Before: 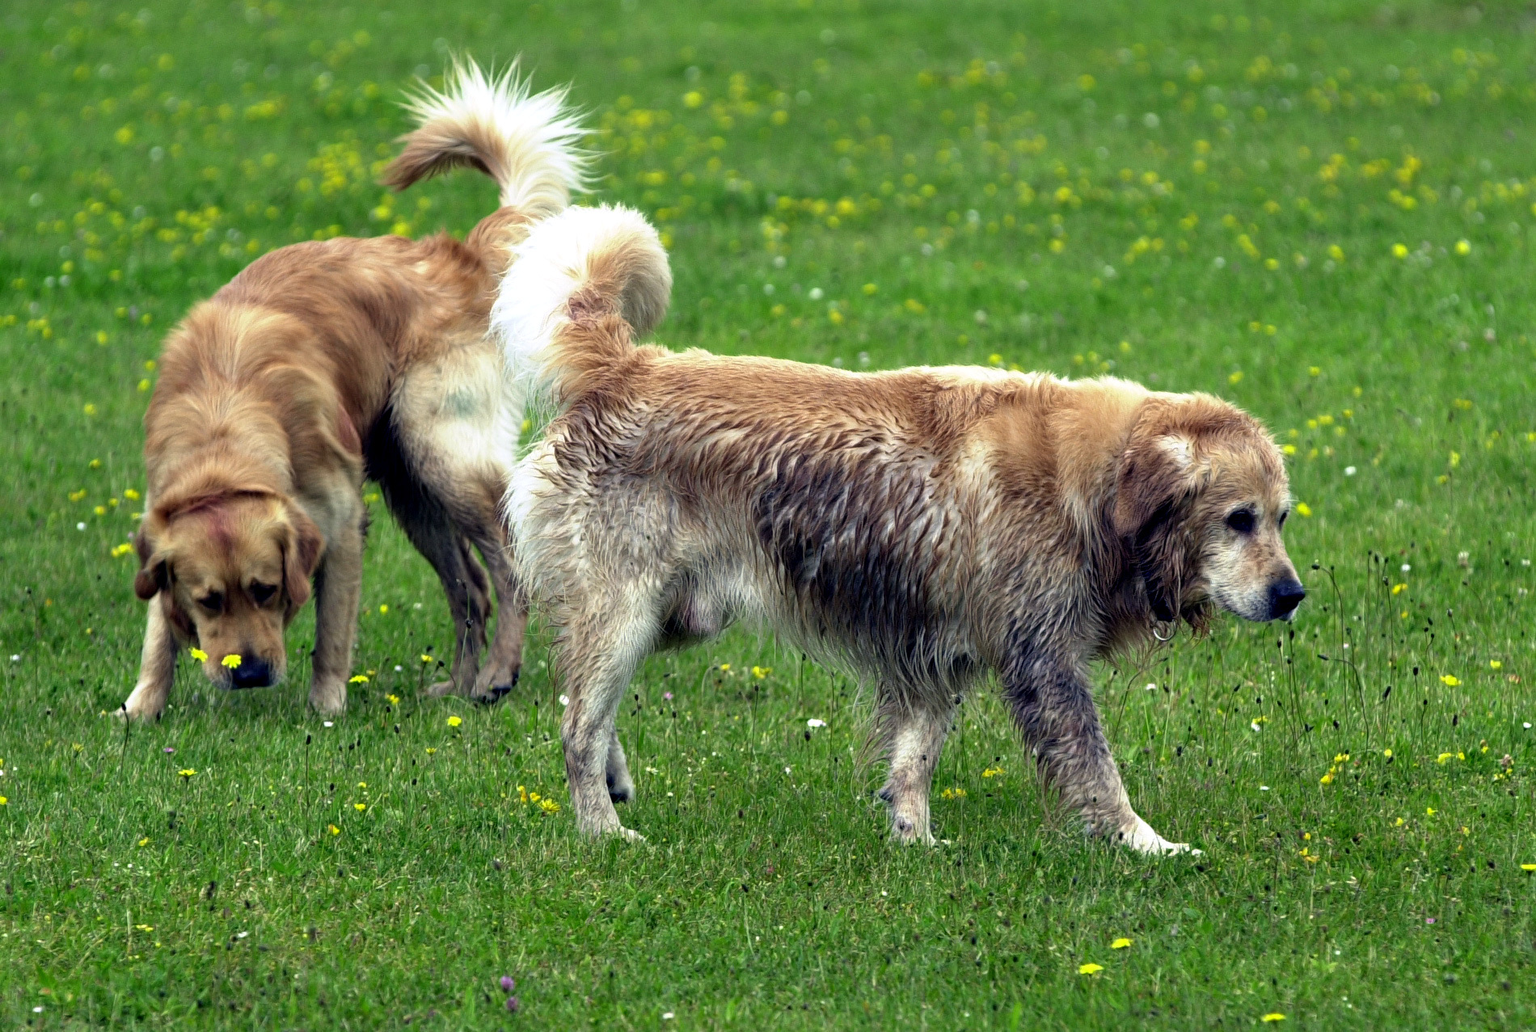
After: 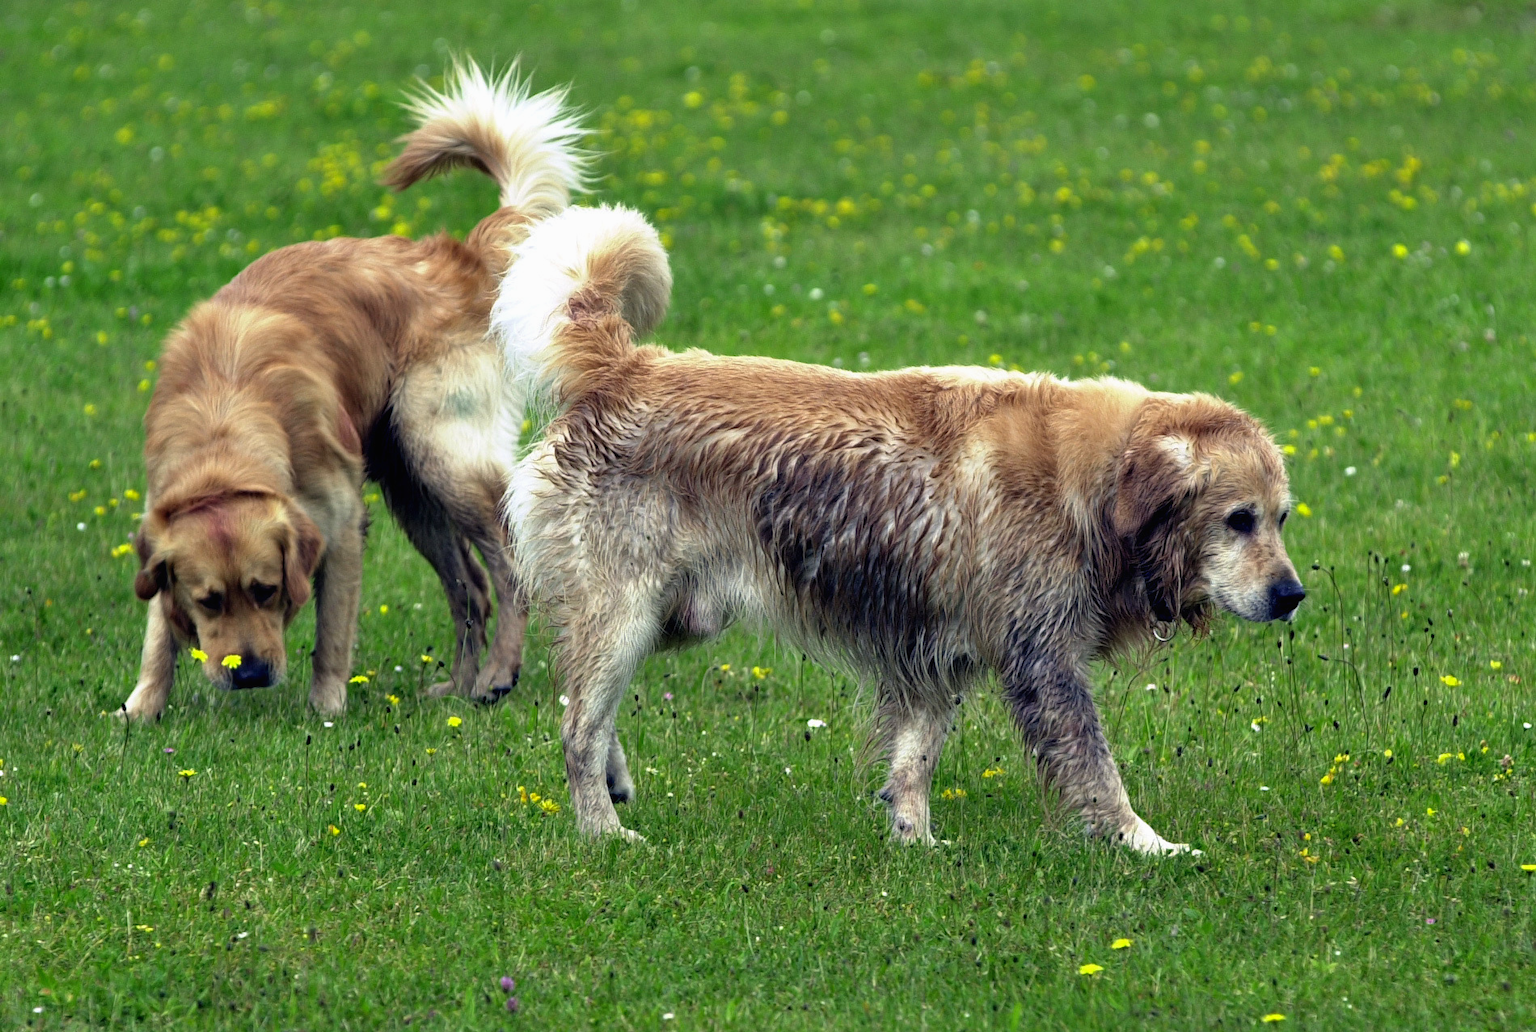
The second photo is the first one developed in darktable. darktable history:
local contrast: mode bilateral grid, contrast 99, coarseness 100, detail 91%, midtone range 0.2
shadows and highlights: low approximation 0.01, soften with gaussian
